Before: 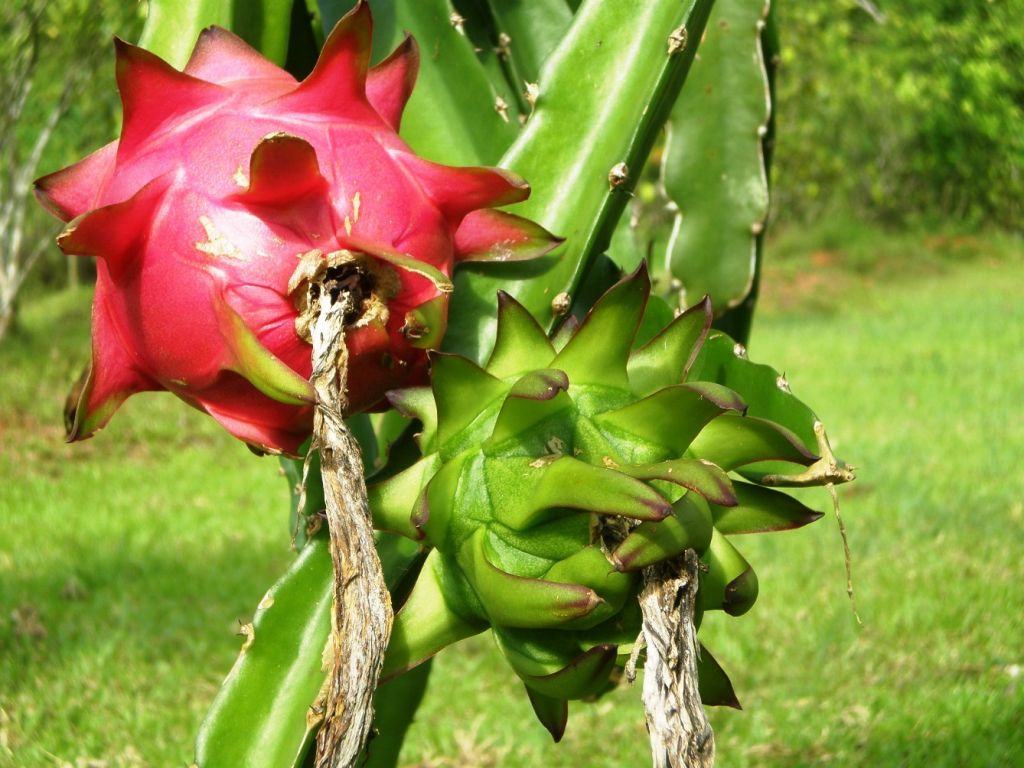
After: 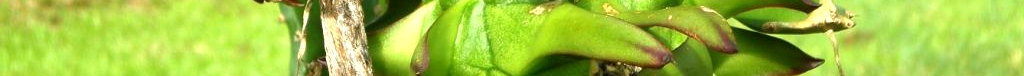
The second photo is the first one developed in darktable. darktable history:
exposure: black level correction 0.001, exposure 0.5 EV, compensate exposure bias true, compensate highlight preservation false
crop and rotate: top 59.084%, bottom 30.916%
